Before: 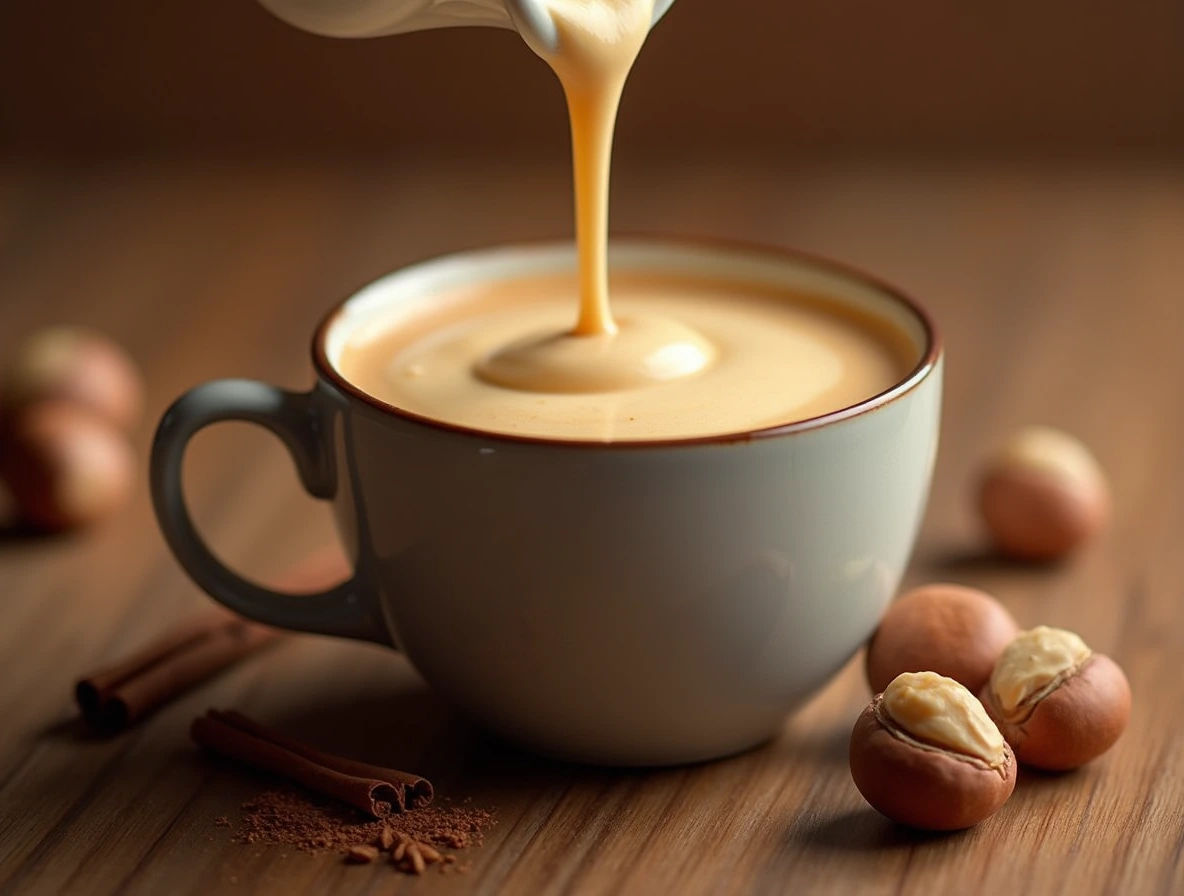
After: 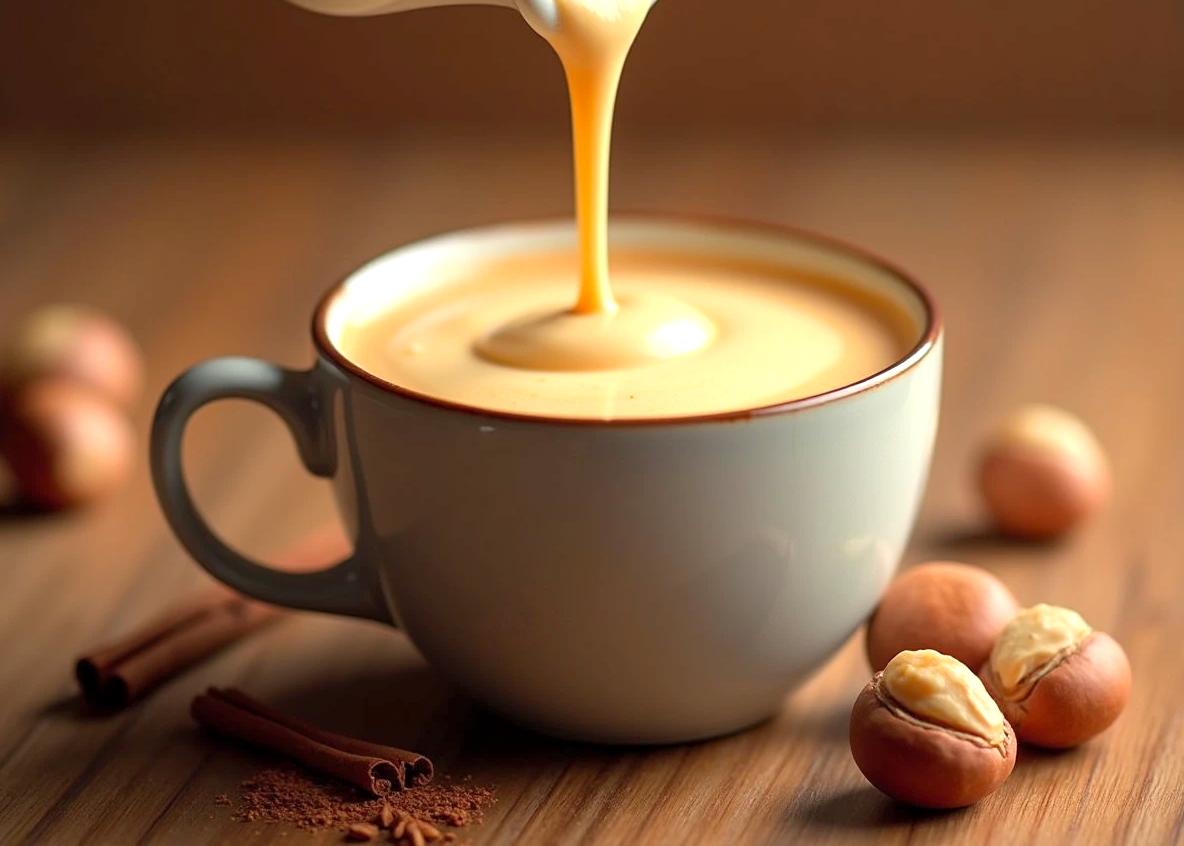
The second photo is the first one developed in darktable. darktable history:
exposure: black level correction 0.001, exposure 0.5 EV, compensate exposure bias true, compensate highlight preservation false
crop and rotate: top 2.479%, bottom 3.018%
contrast brightness saturation: contrast 0.03, brightness 0.06, saturation 0.13
